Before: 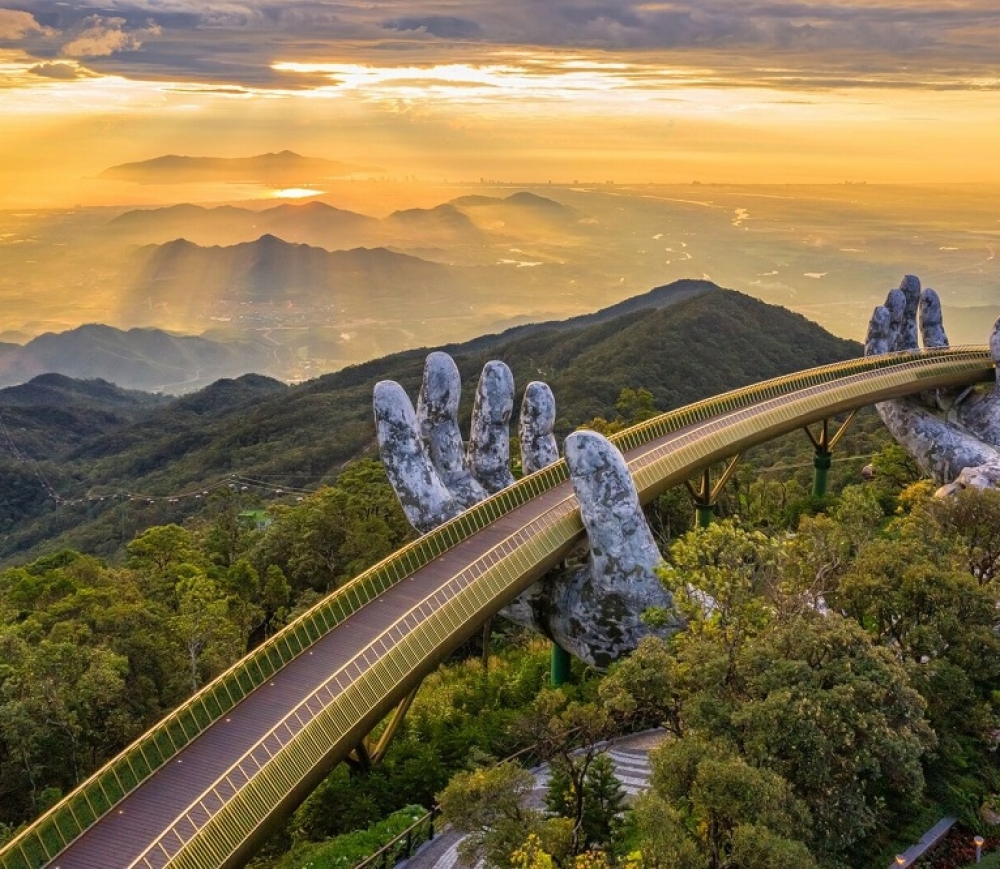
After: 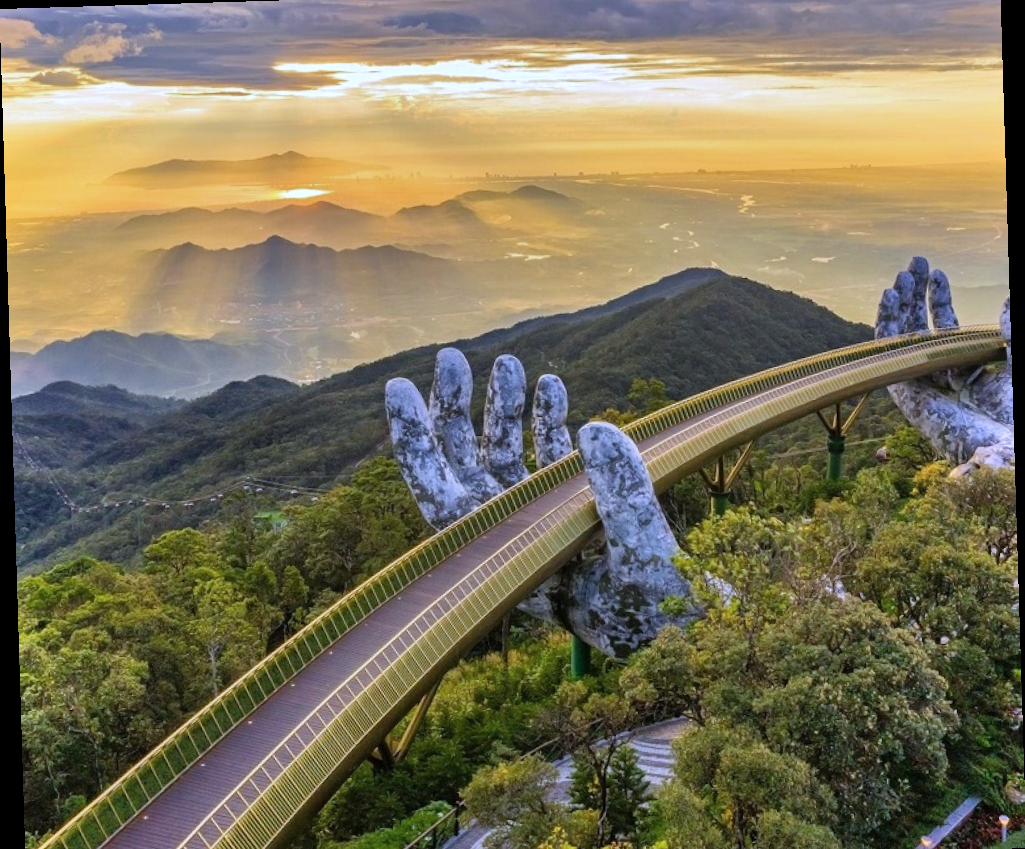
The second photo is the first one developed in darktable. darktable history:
shadows and highlights: soften with gaussian
rotate and perspective: rotation -1.75°, automatic cropping off
crop and rotate: top 2.479%, bottom 3.018%
white balance: red 0.948, green 1.02, blue 1.176
